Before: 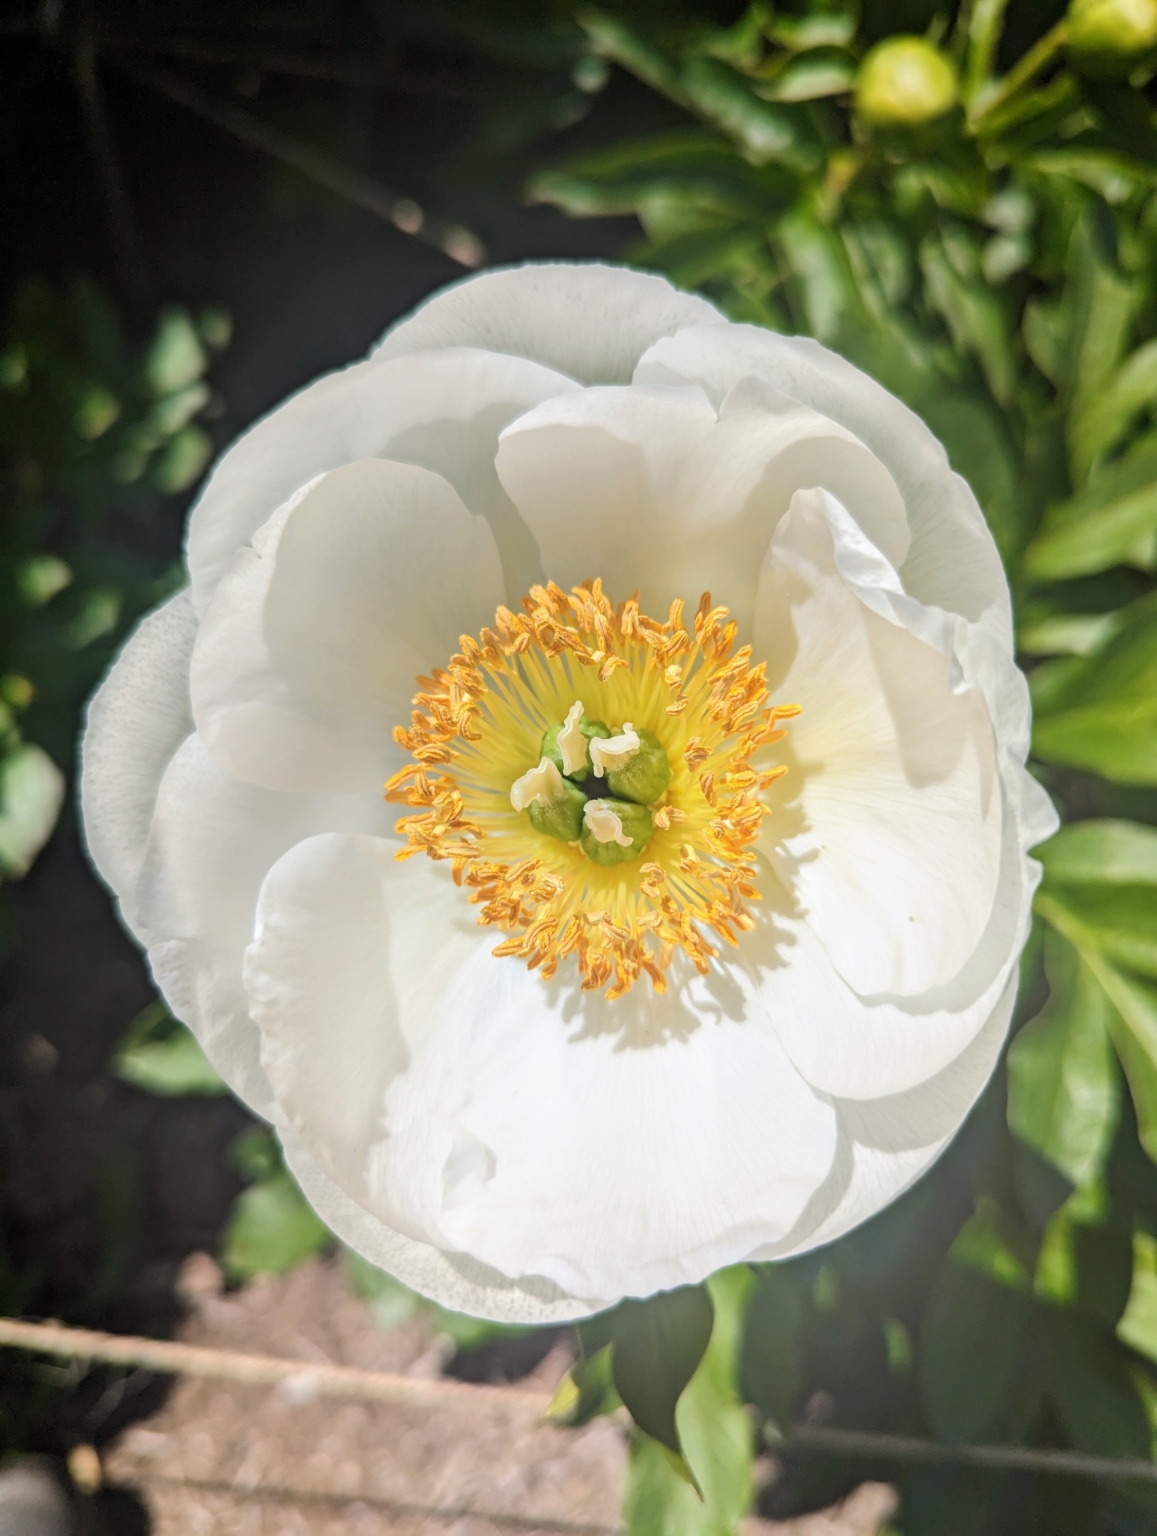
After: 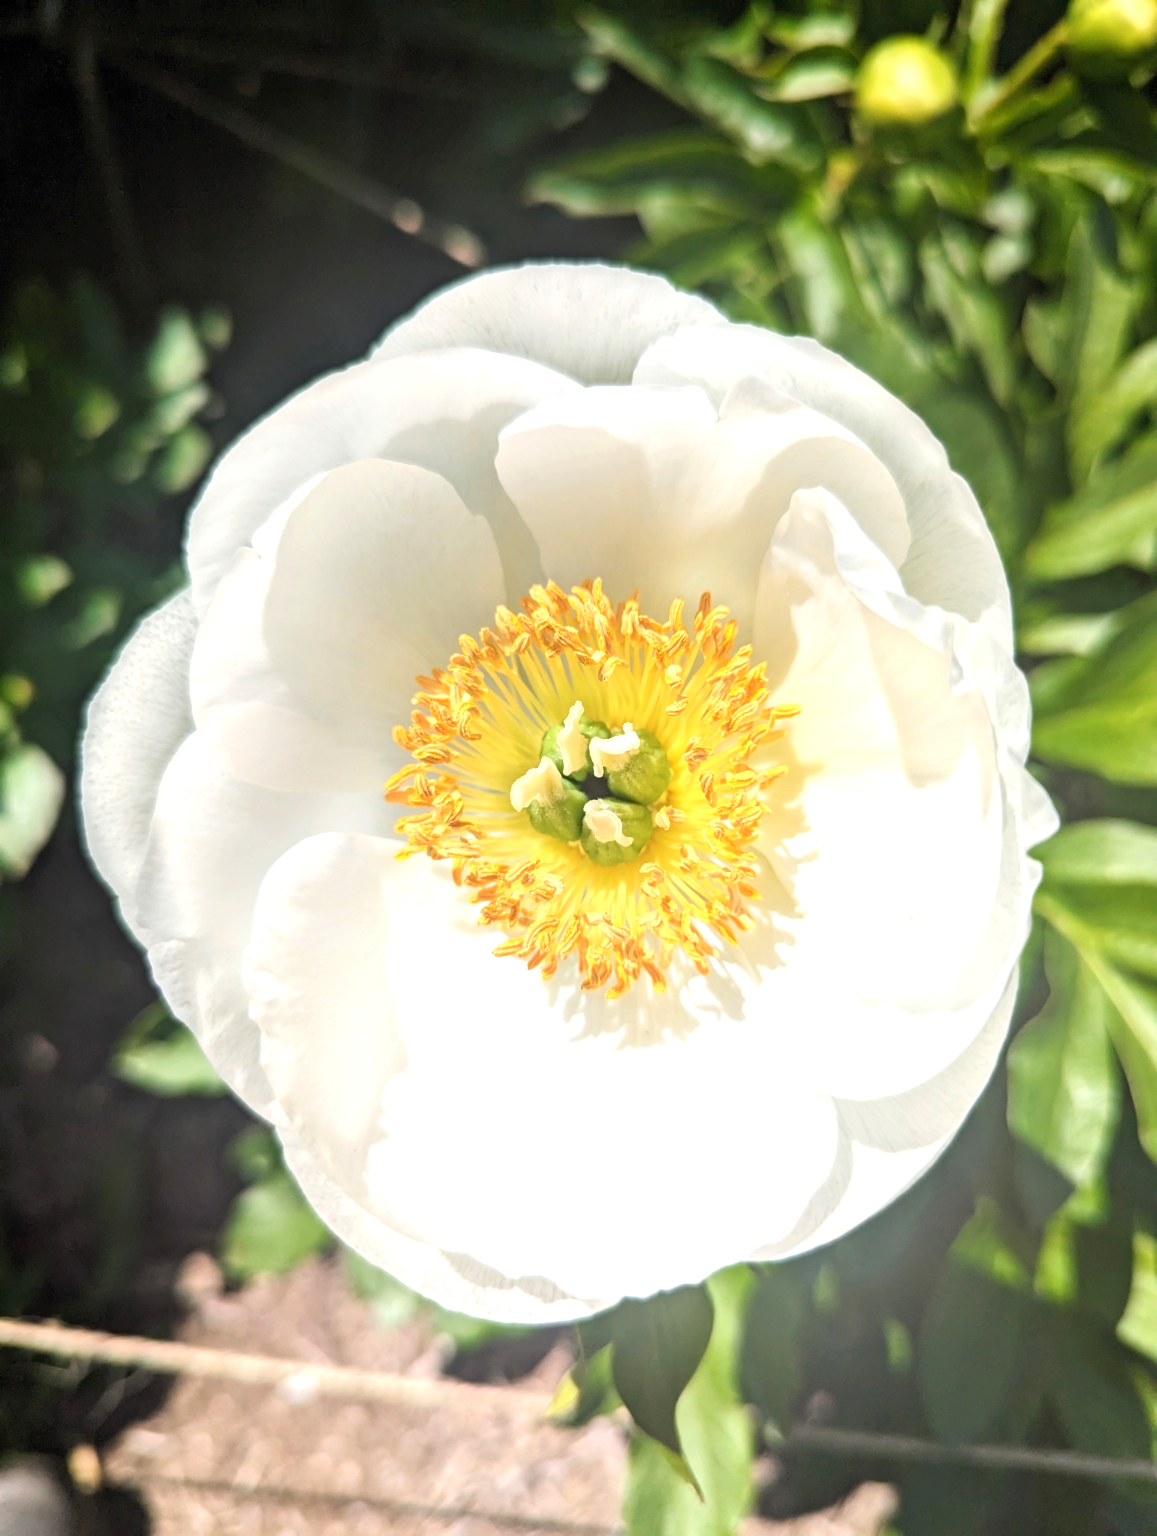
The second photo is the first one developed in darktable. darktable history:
exposure: exposure 0.63 EV, compensate exposure bias true, compensate highlight preservation false
